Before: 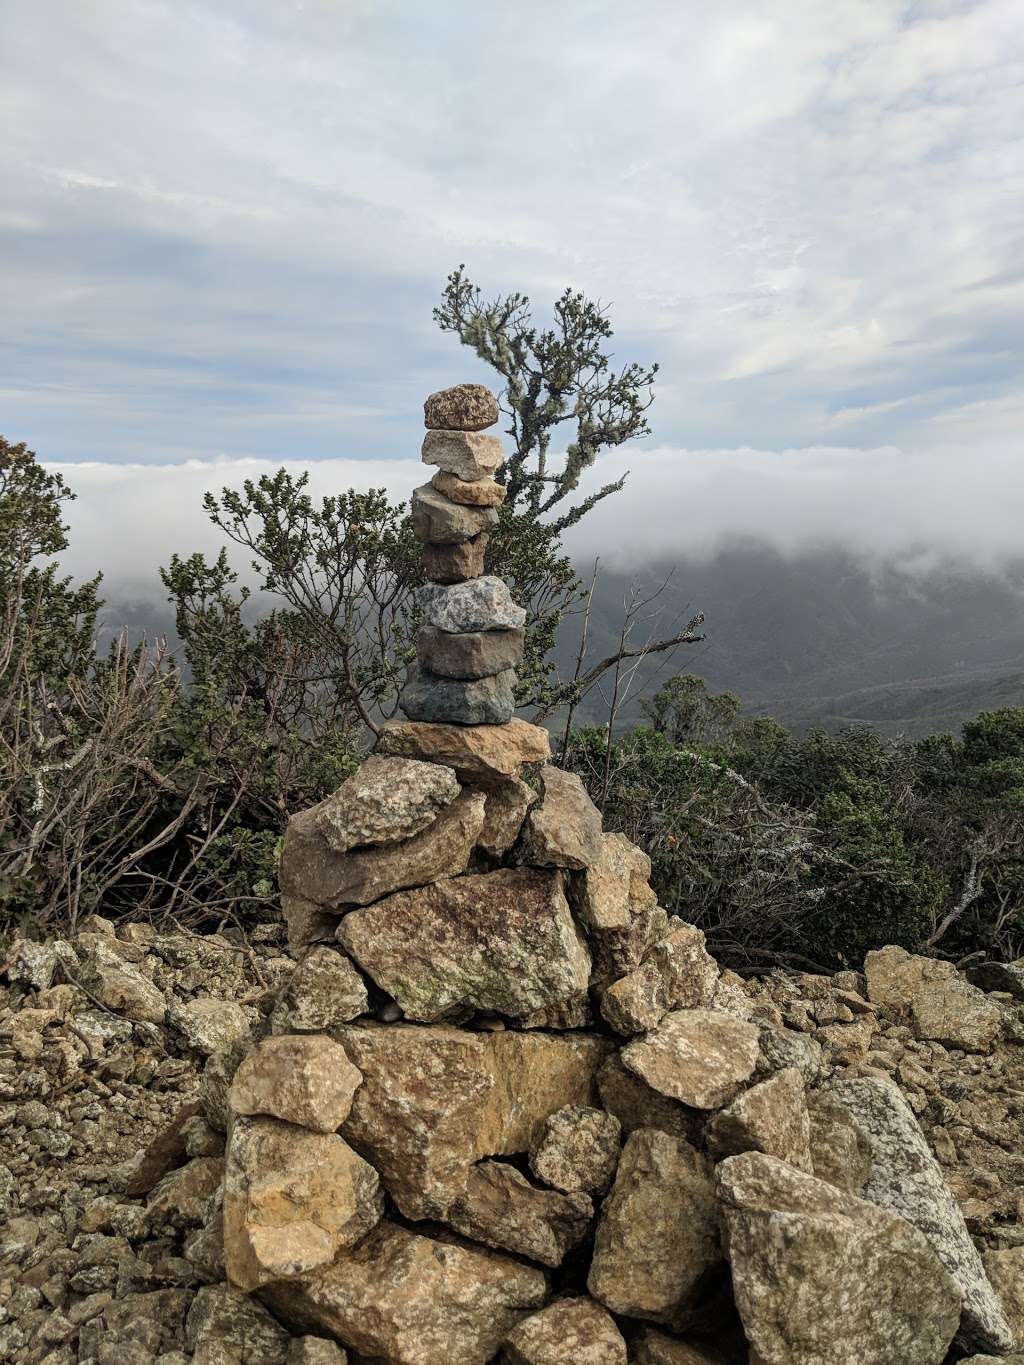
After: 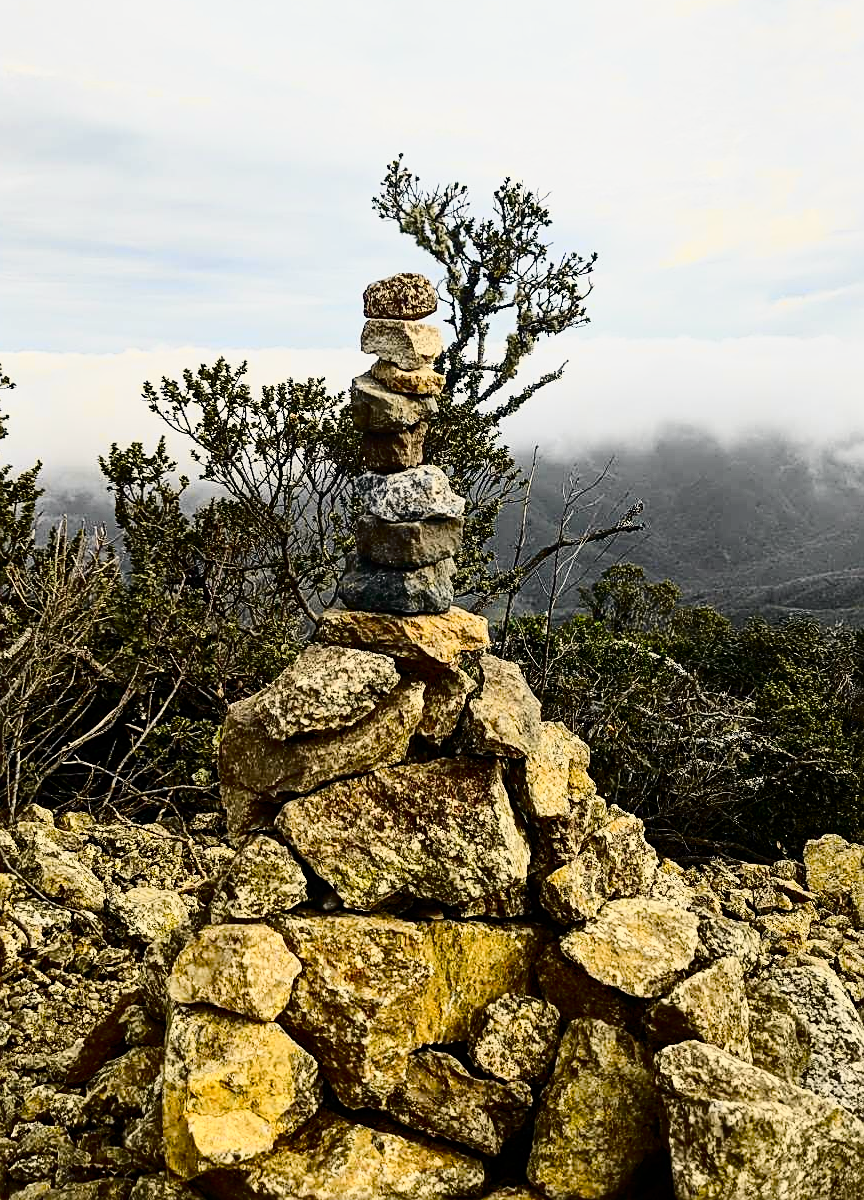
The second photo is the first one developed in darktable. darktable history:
sharpen: on, module defaults
color balance rgb: highlights gain › chroma 2.05%, highlights gain › hue 71.84°, linear chroma grading › global chroma 15.305%, perceptual saturation grading › global saturation 14.093%, perceptual saturation grading › highlights -25.778%, perceptual saturation grading › shadows 29.85%, global vibrance 14.457%
crop: left 6.042%, top 8.185%, right 9.55%, bottom 3.84%
tone curve: curves: ch0 [(0, 0) (0.136, 0.071) (0.346, 0.366) (0.489, 0.573) (0.66, 0.748) (0.858, 0.926) (1, 0.977)]; ch1 [(0, 0) (0.353, 0.344) (0.45, 0.46) (0.498, 0.498) (0.521, 0.512) (0.563, 0.559) (0.592, 0.605) (0.641, 0.673) (1, 1)]; ch2 [(0, 0) (0.333, 0.346) (0.375, 0.375) (0.424, 0.43) (0.476, 0.492) (0.502, 0.502) (0.524, 0.531) (0.579, 0.61) (0.612, 0.644) (0.641, 0.722) (1, 1)], color space Lab, independent channels
contrast brightness saturation: contrast 0.284
